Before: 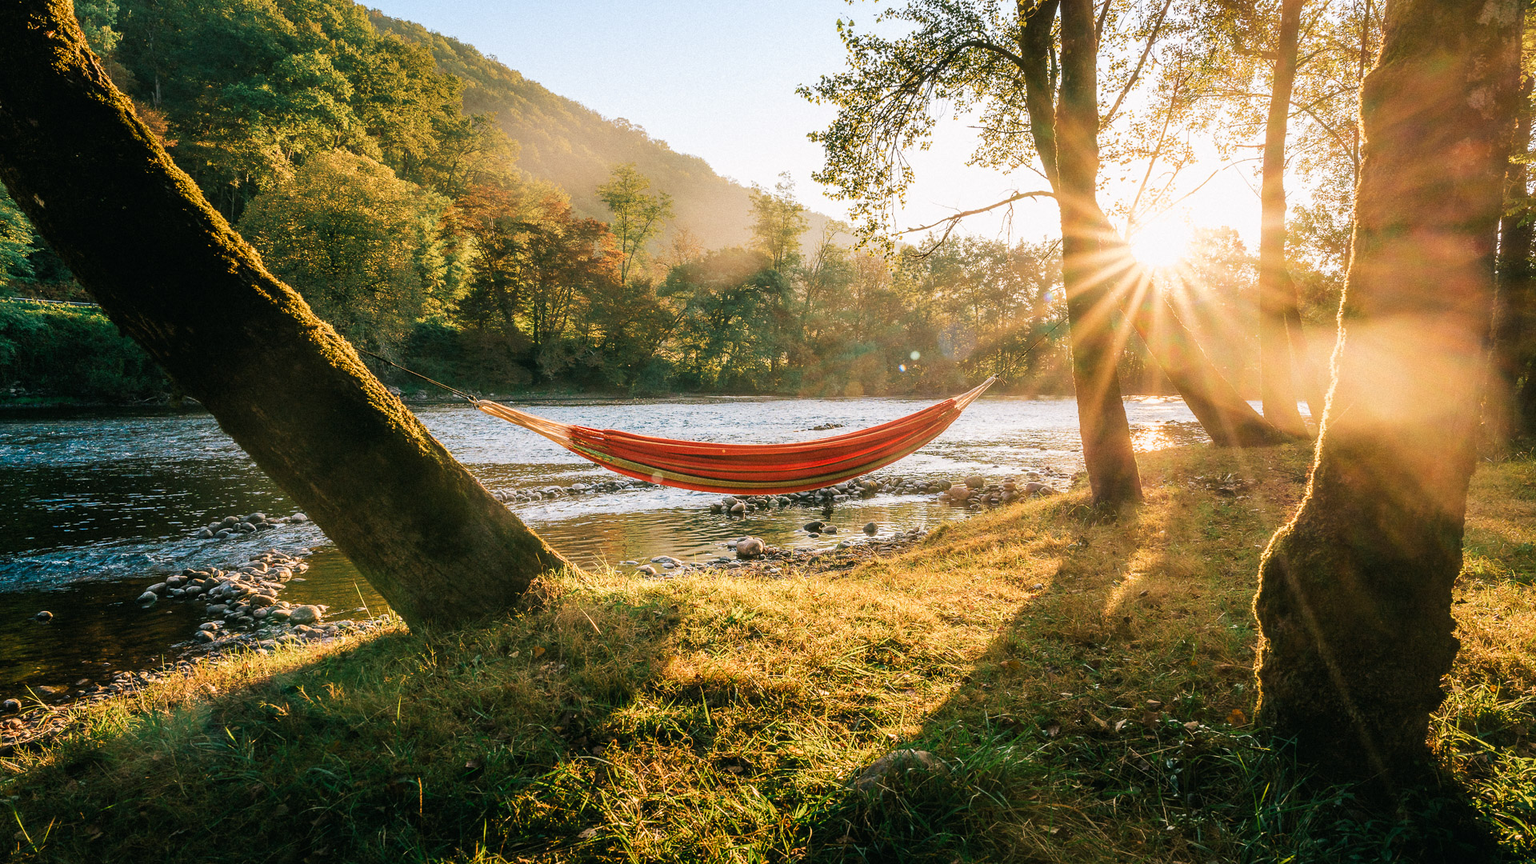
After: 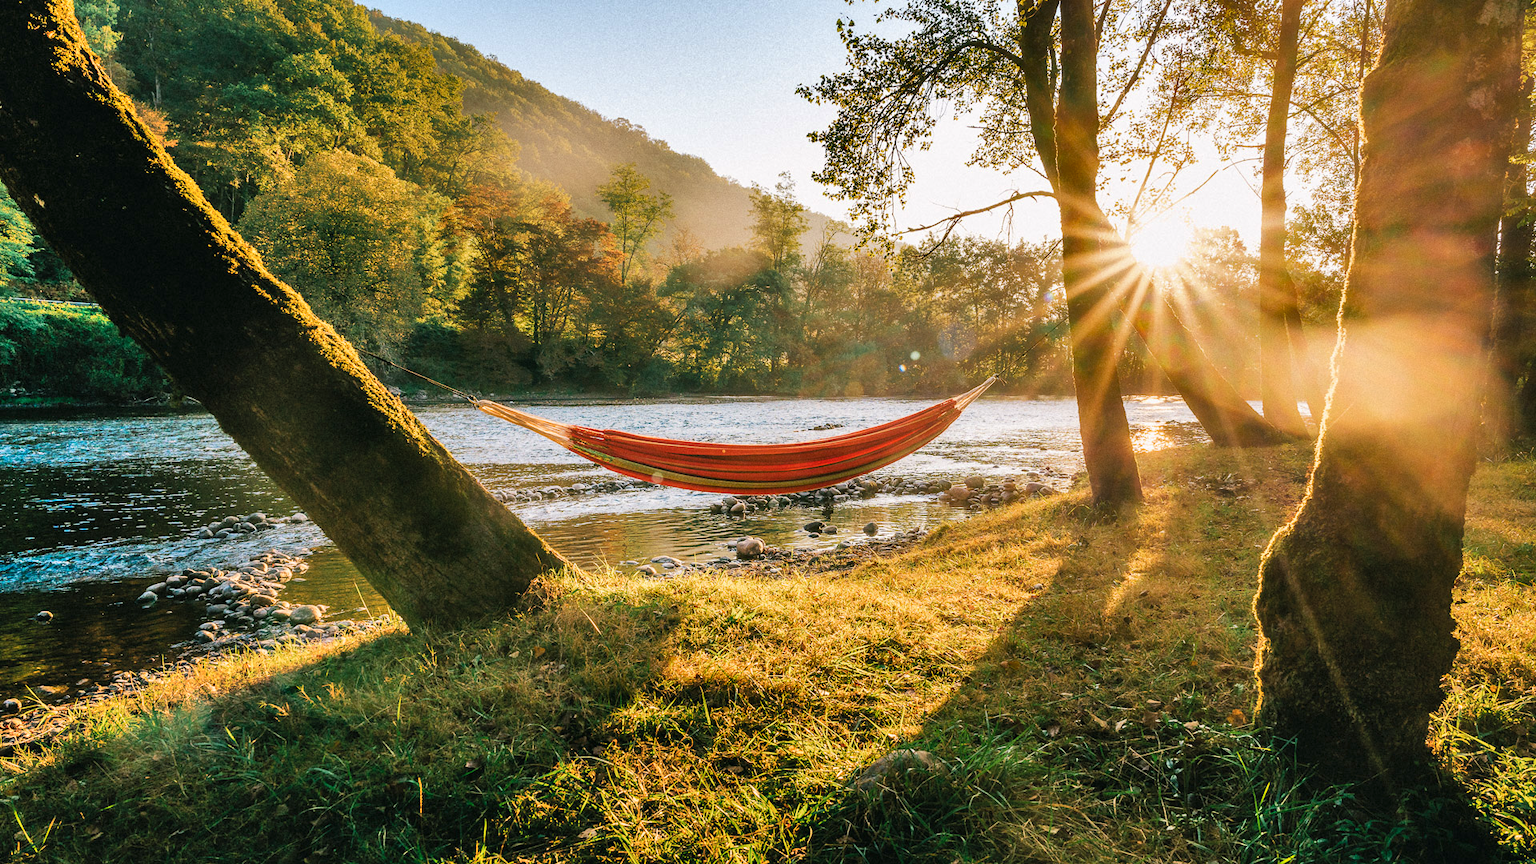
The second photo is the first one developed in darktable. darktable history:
color balance rgb: global vibrance 20%
shadows and highlights: shadows 60, highlights -60.23, soften with gaussian
